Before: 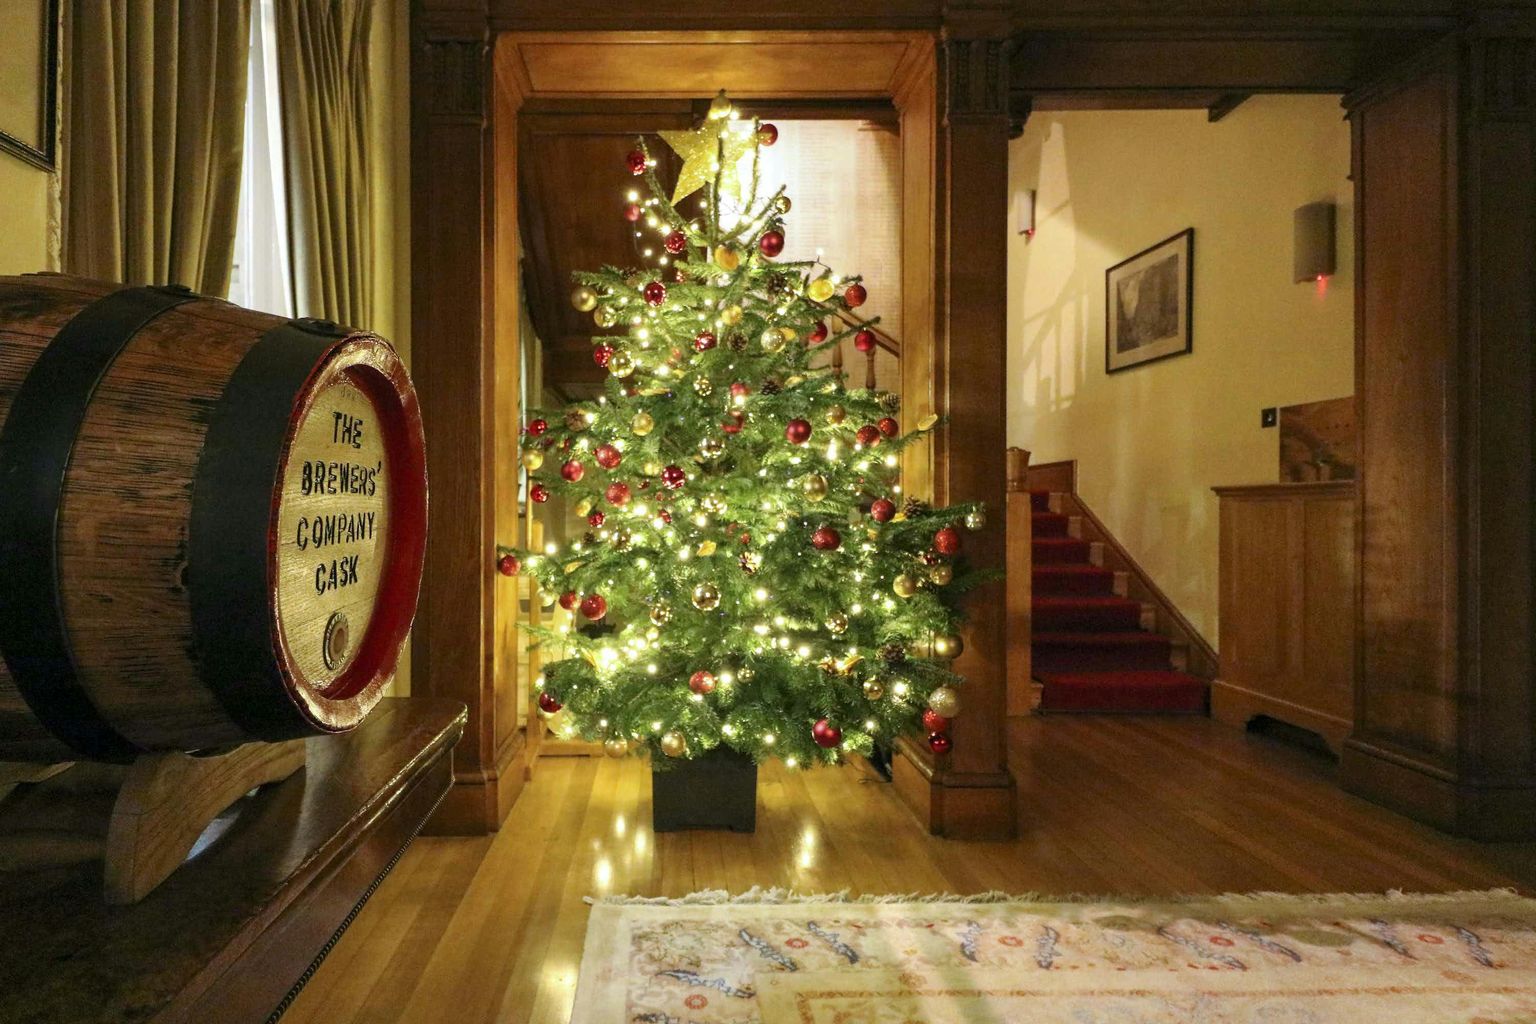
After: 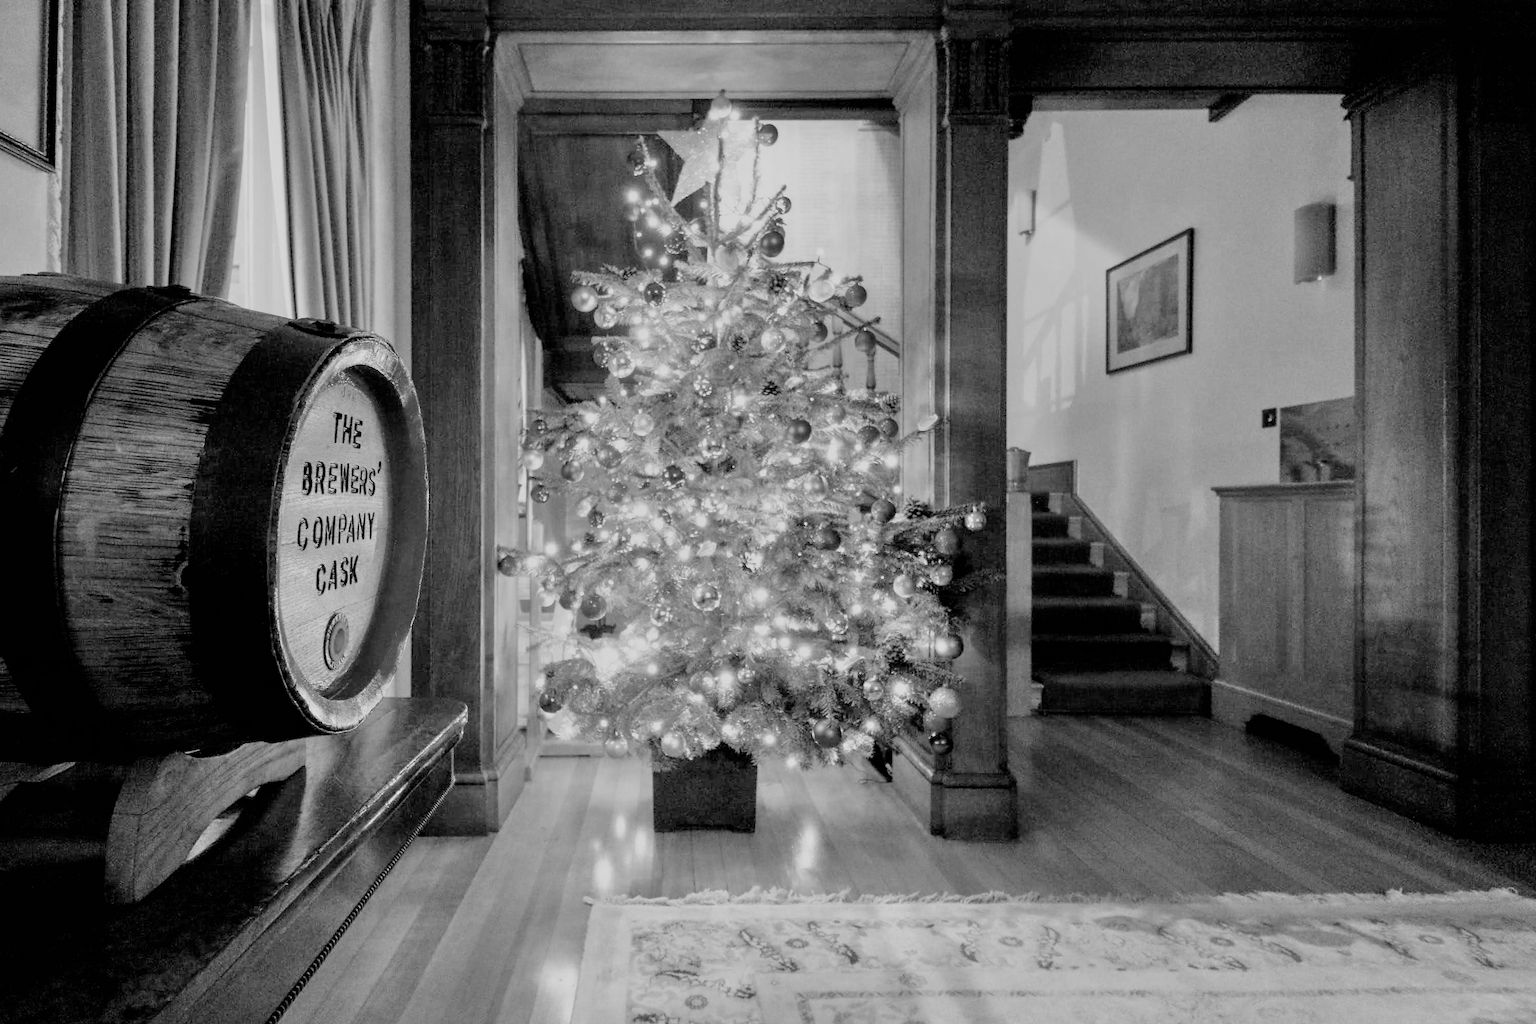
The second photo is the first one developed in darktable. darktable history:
monochrome: on, module defaults
tone equalizer: -7 EV 0.15 EV, -6 EV 0.6 EV, -5 EV 1.15 EV, -4 EV 1.33 EV, -3 EV 1.15 EV, -2 EV 0.6 EV, -1 EV 0.15 EV, mask exposure compensation -0.5 EV
filmic rgb: black relative exposure -4.14 EV, white relative exposure 5.1 EV, hardness 2.11, contrast 1.165
